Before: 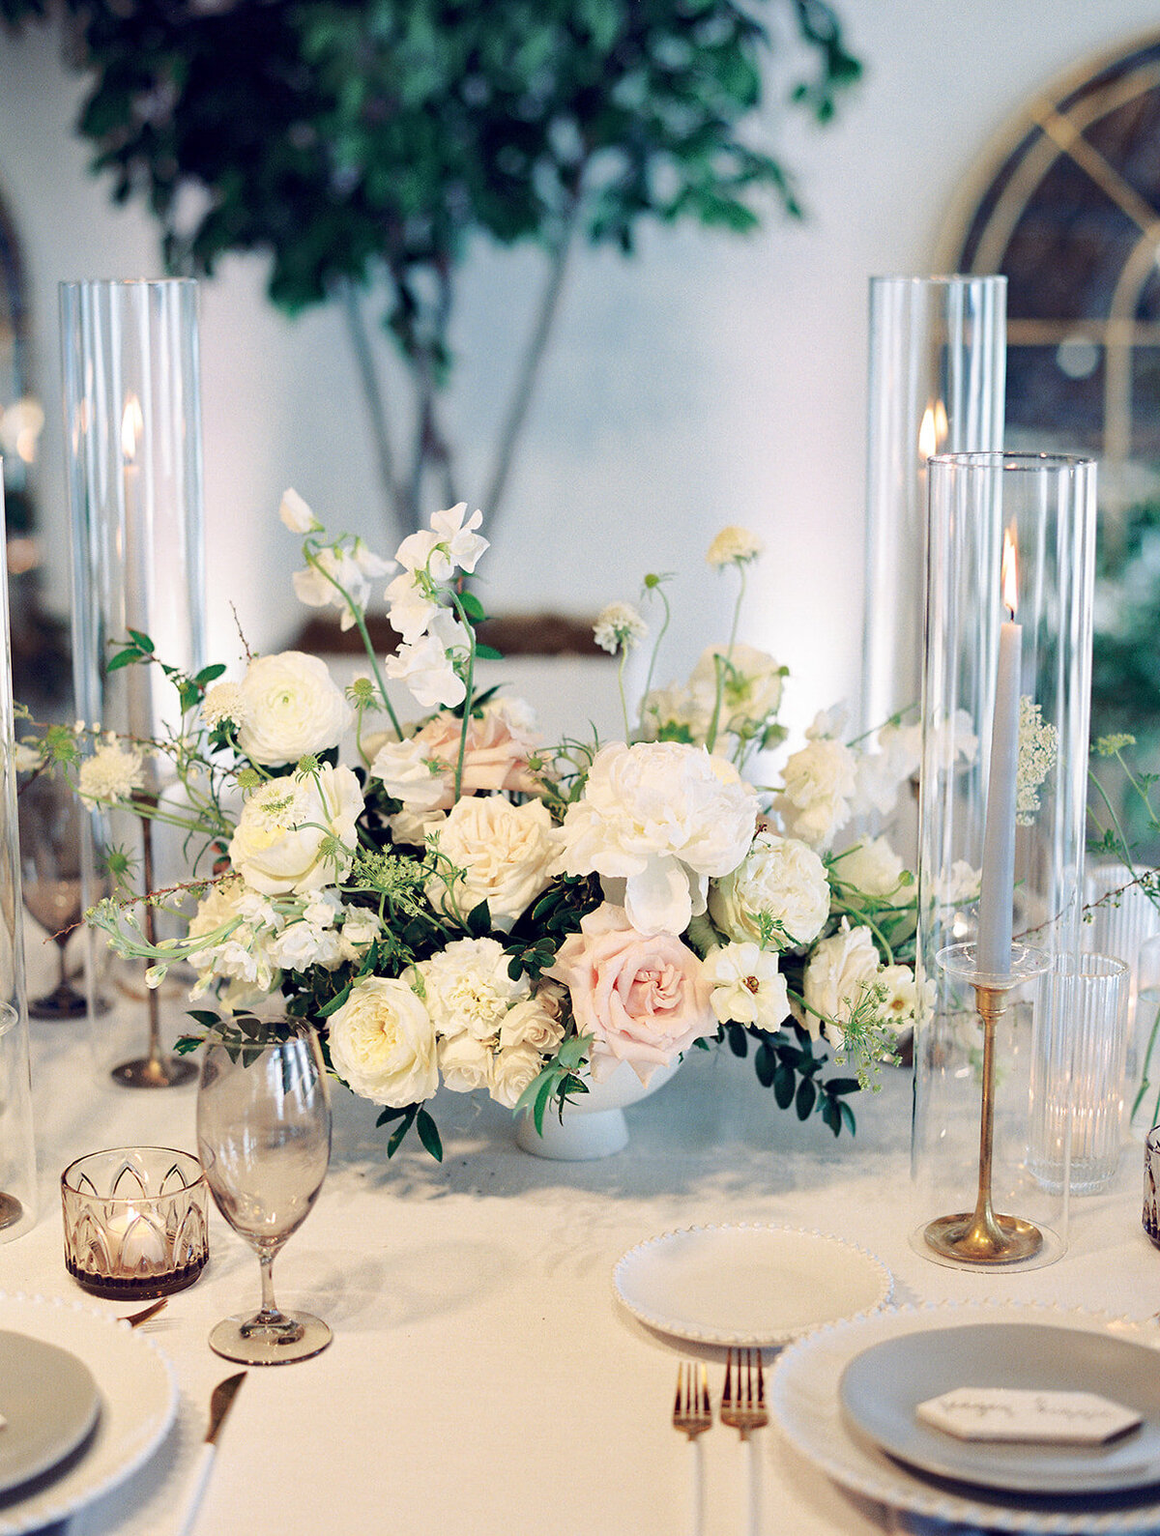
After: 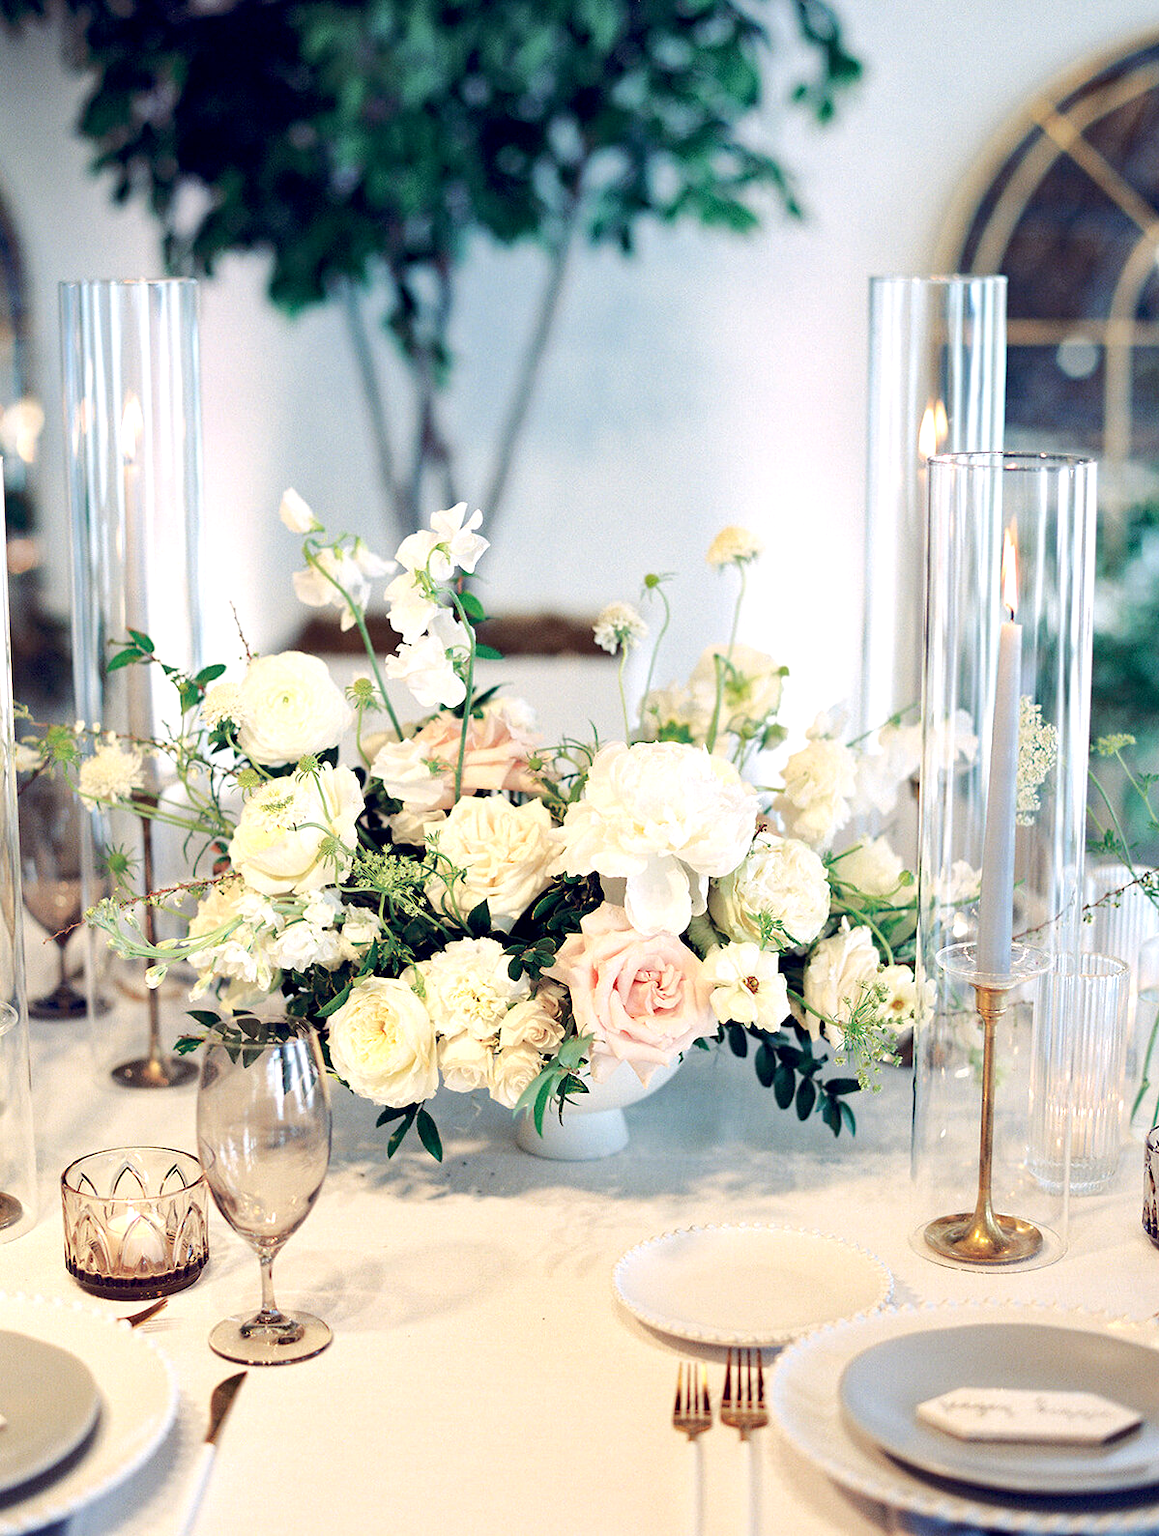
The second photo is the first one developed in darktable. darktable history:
exposure: black level correction 0.003, exposure 0.381 EV, compensate highlight preservation false
